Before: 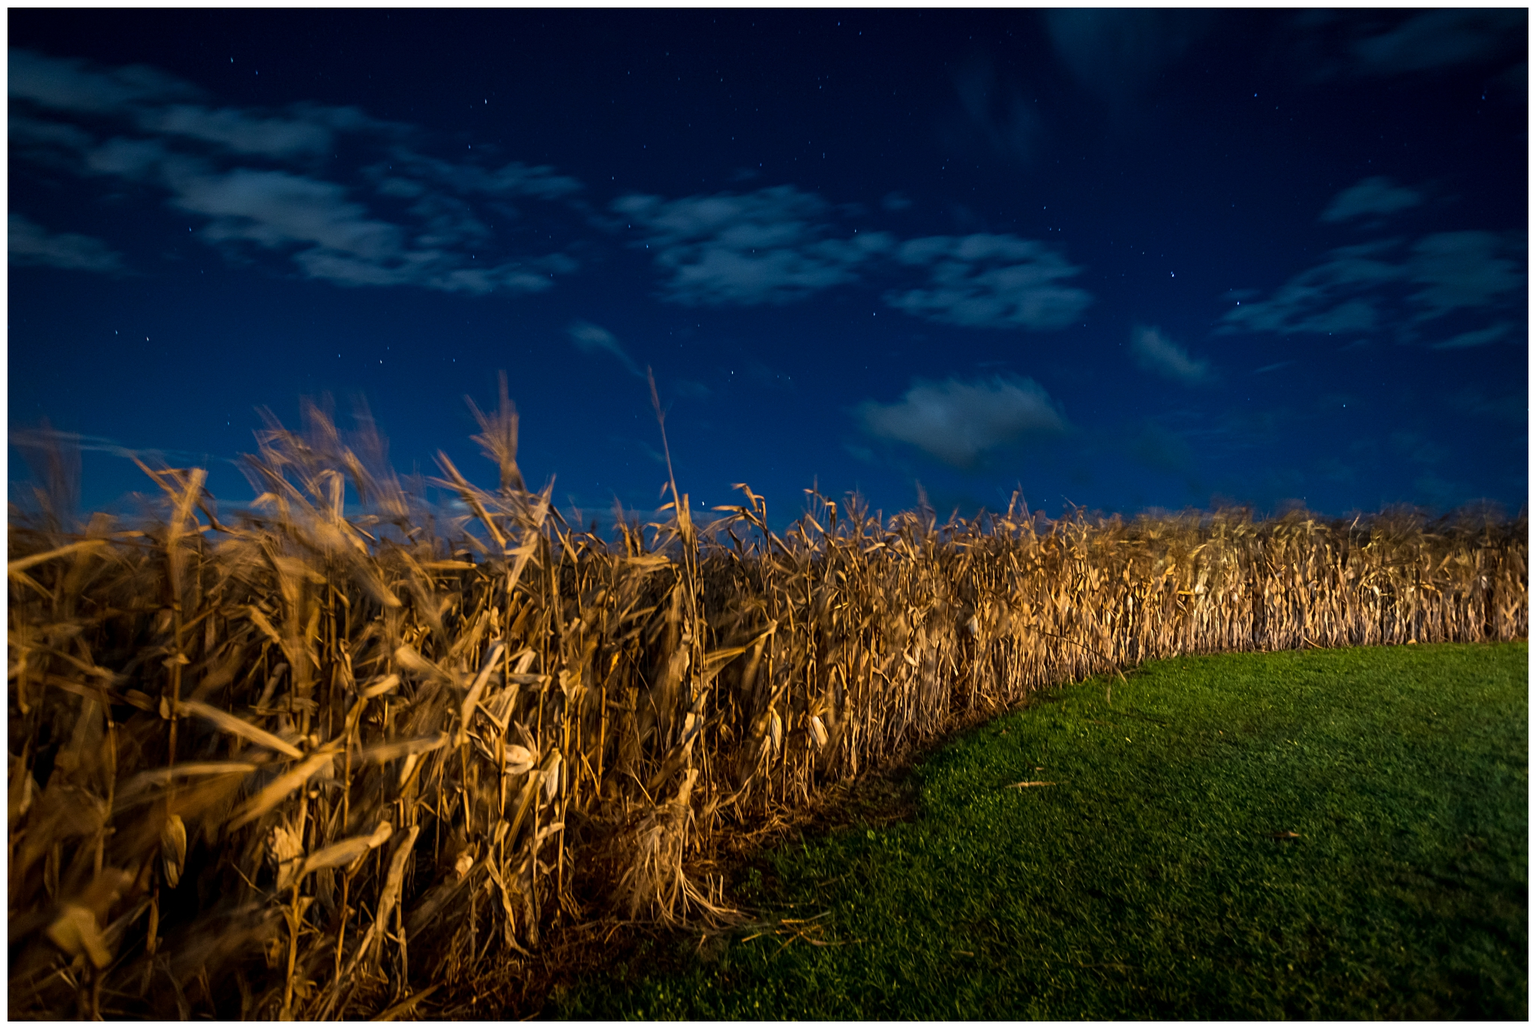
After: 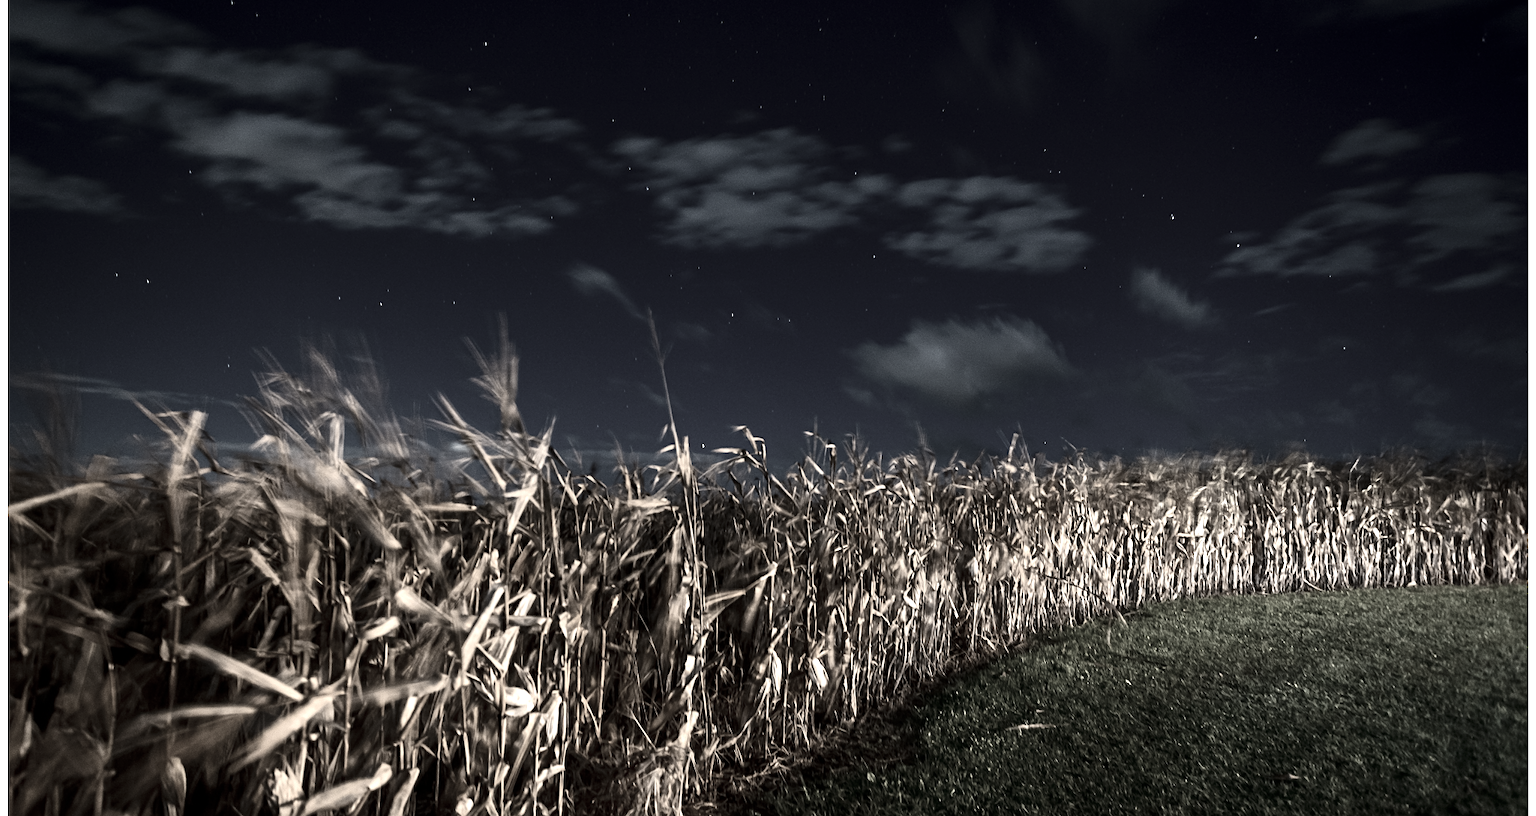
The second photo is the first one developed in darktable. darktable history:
contrast brightness saturation: contrast 0.196, brightness -0.109, saturation 0.1
crop and rotate: top 5.651%, bottom 14.904%
color zones: curves: ch1 [(0, 0.153) (0.143, 0.15) (0.286, 0.151) (0.429, 0.152) (0.571, 0.152) (0.714, 0.151) (0.857, 0.151) (1, 0.153)], mix 23.6%
exposure: black level correction 0, exposure 1.107 EV, compensate highlight preservation false
